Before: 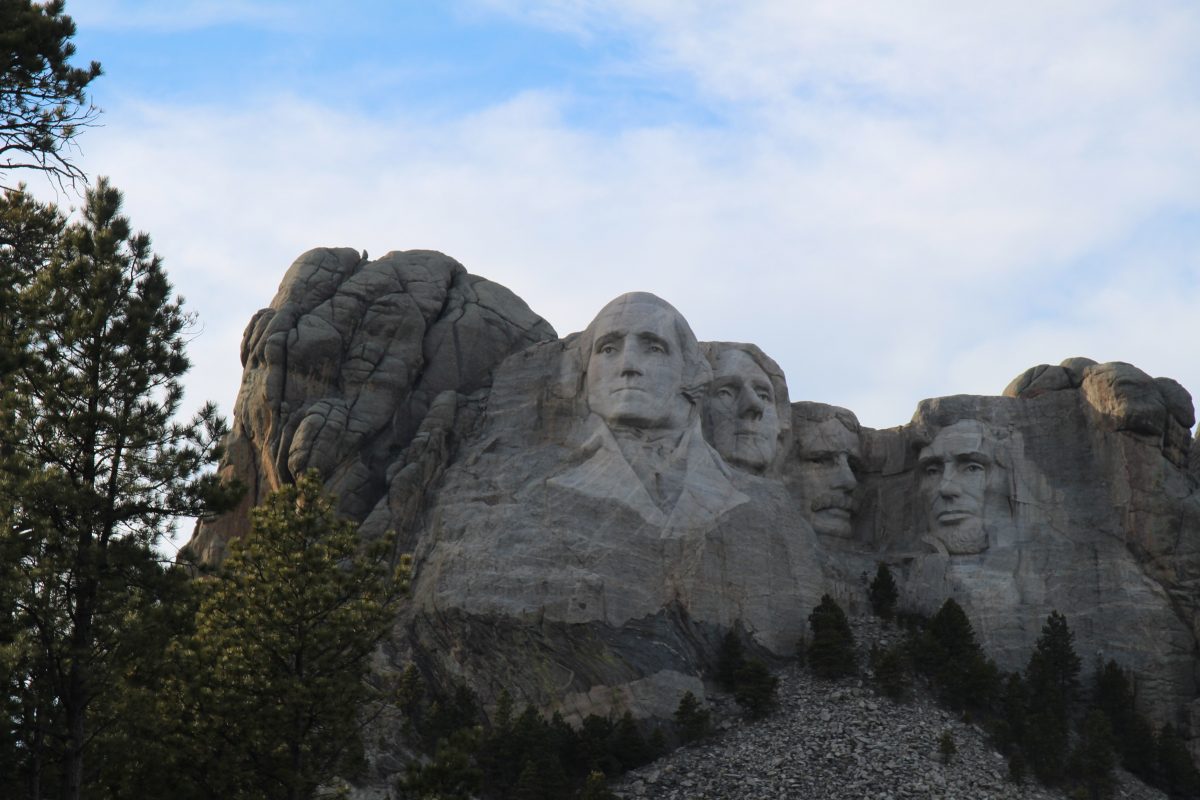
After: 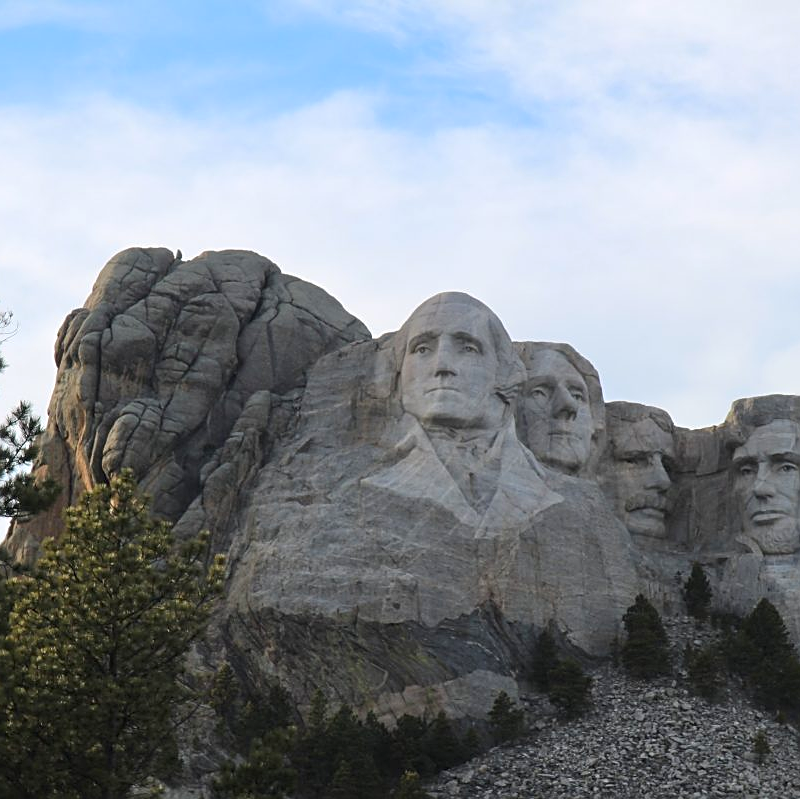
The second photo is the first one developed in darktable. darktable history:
crop and rotate: left 15.531%, right 17.788%
exposure: black level correction 0, exposure 0.704 EV, compensate highlight preservation false
sharpen: on, module defaults
tone equalizer: -8 EV -0.002 EV, -7 EV 0.004 EV, -6 EV -0.028 EV, -5 EV 0.015 EV, -4 EV -0.009 EV, -3 EV 0.034 EV, -2 EV -0.086 EV, -1 EV -0.317 EV, +0 EV -0.592 EV, mask exposure compensation -0.51 EV
